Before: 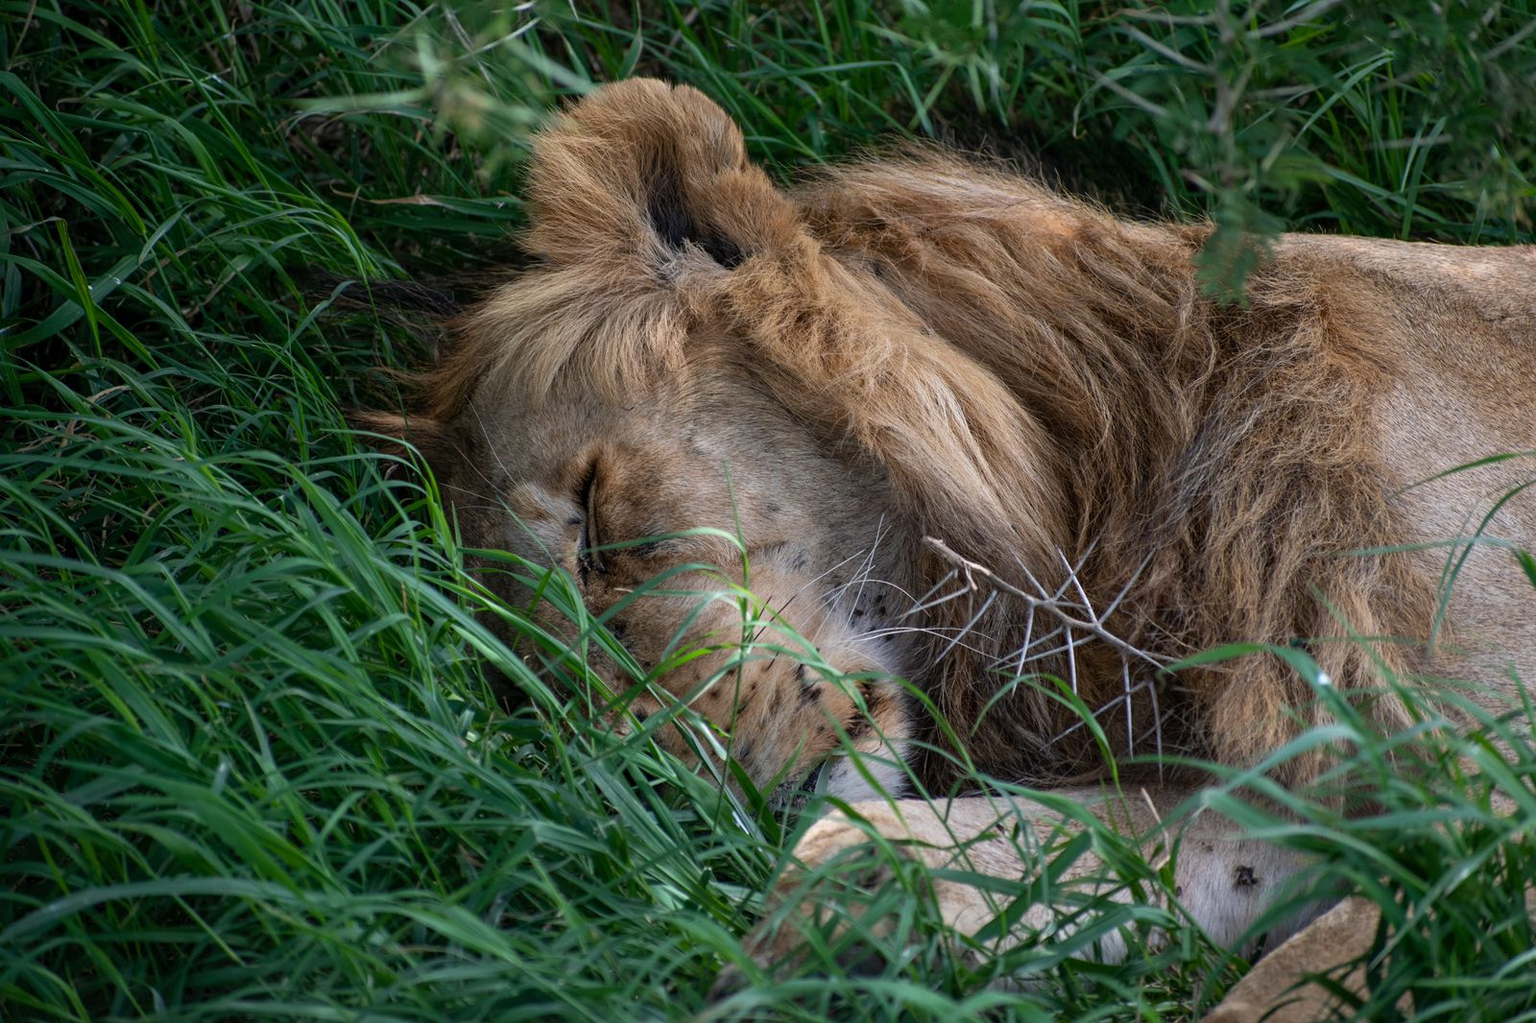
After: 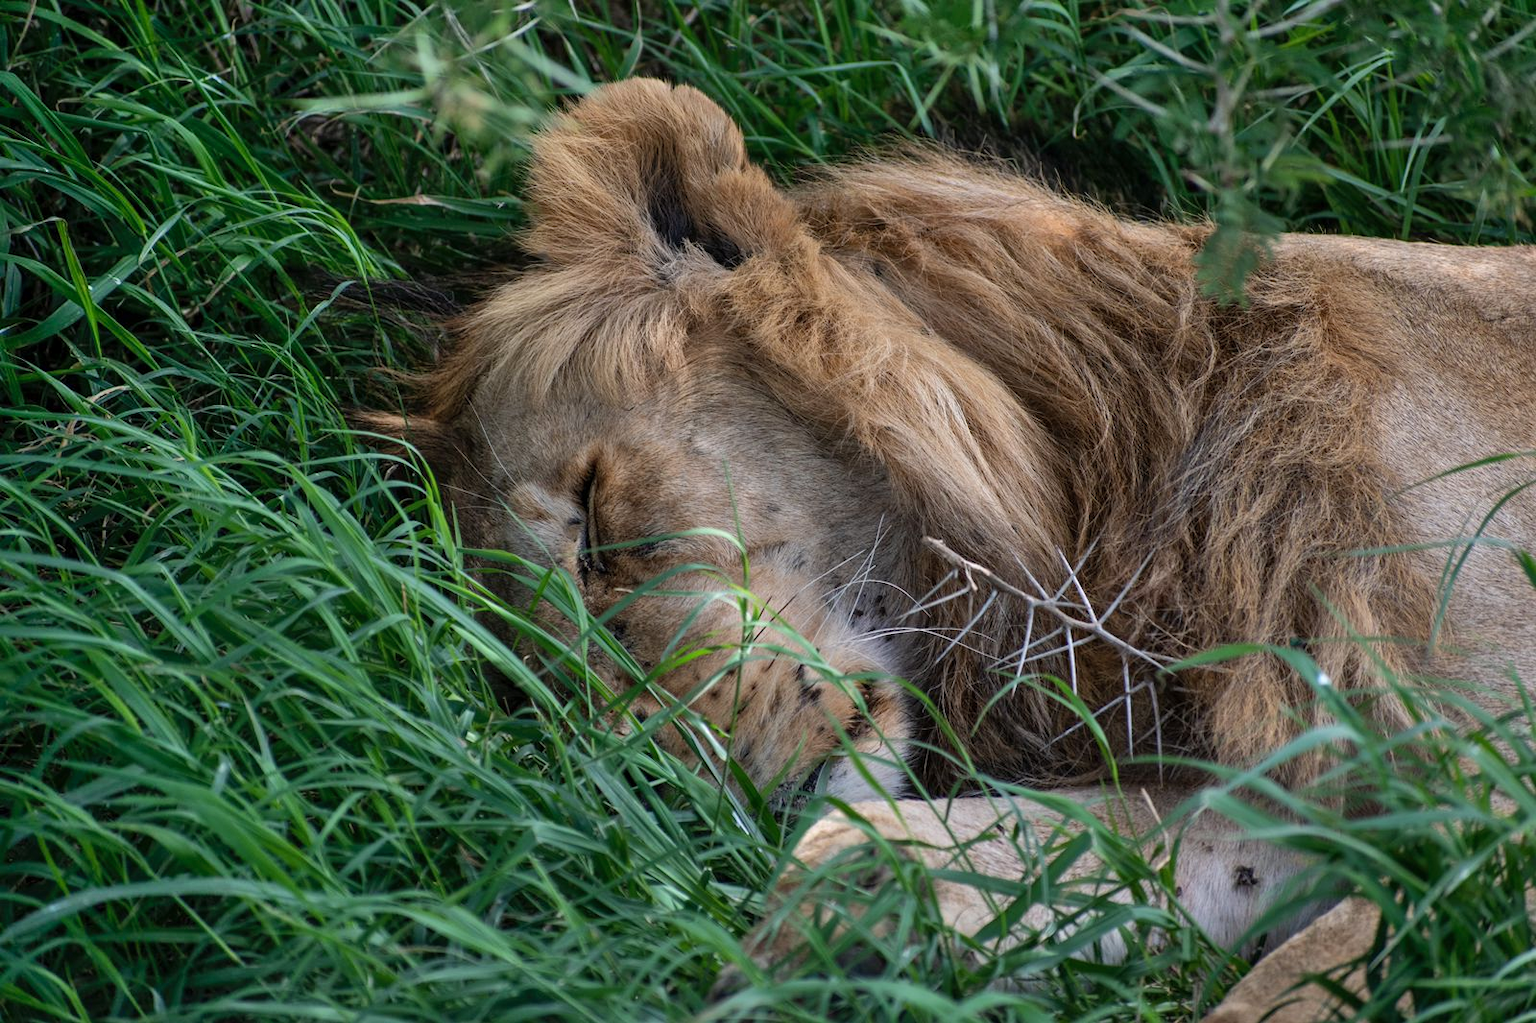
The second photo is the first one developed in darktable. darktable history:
shadows and highlights: shadows 51.93, highlights -28.33, soften with gaussian
